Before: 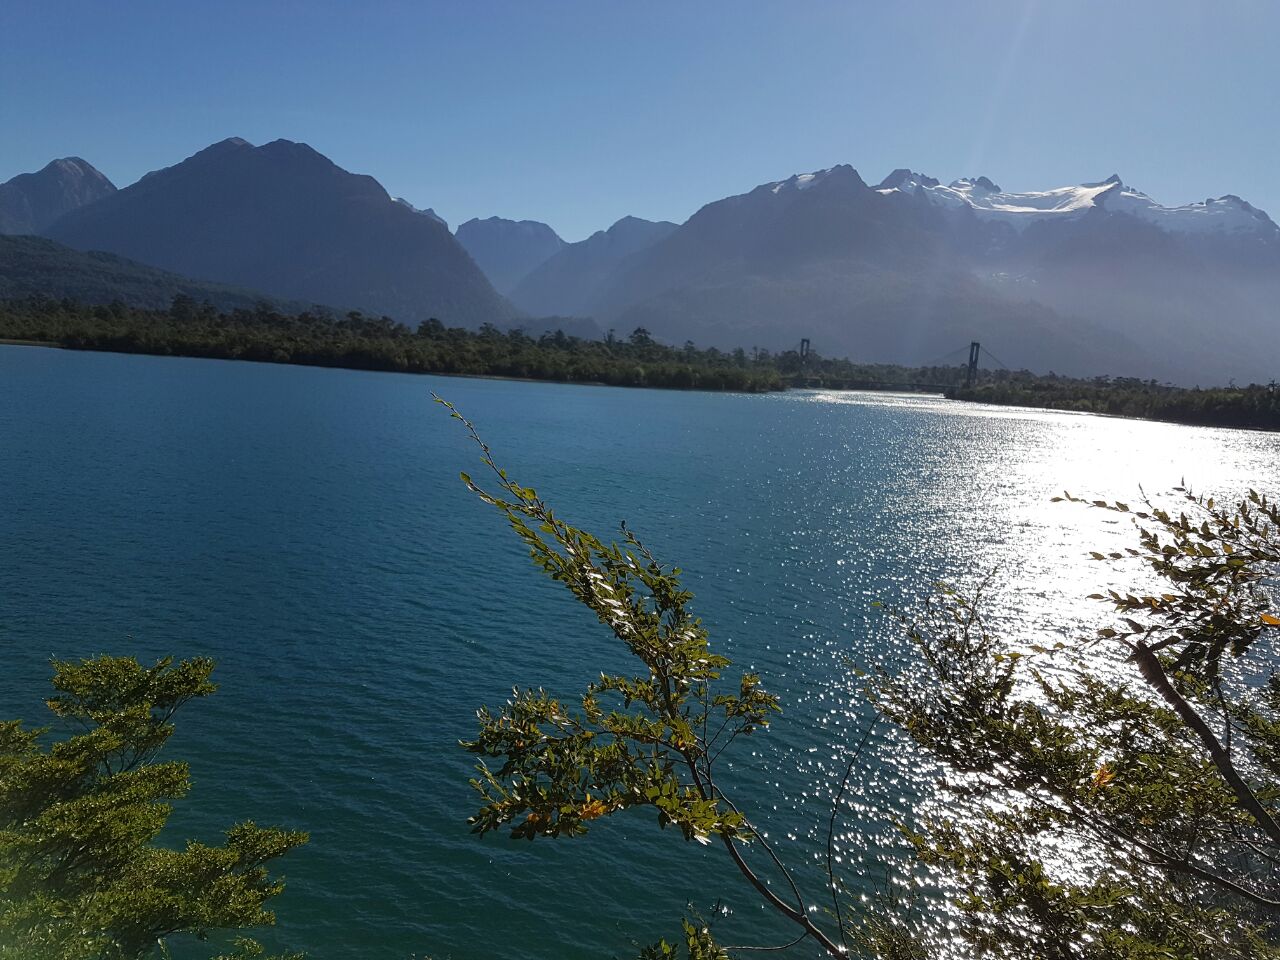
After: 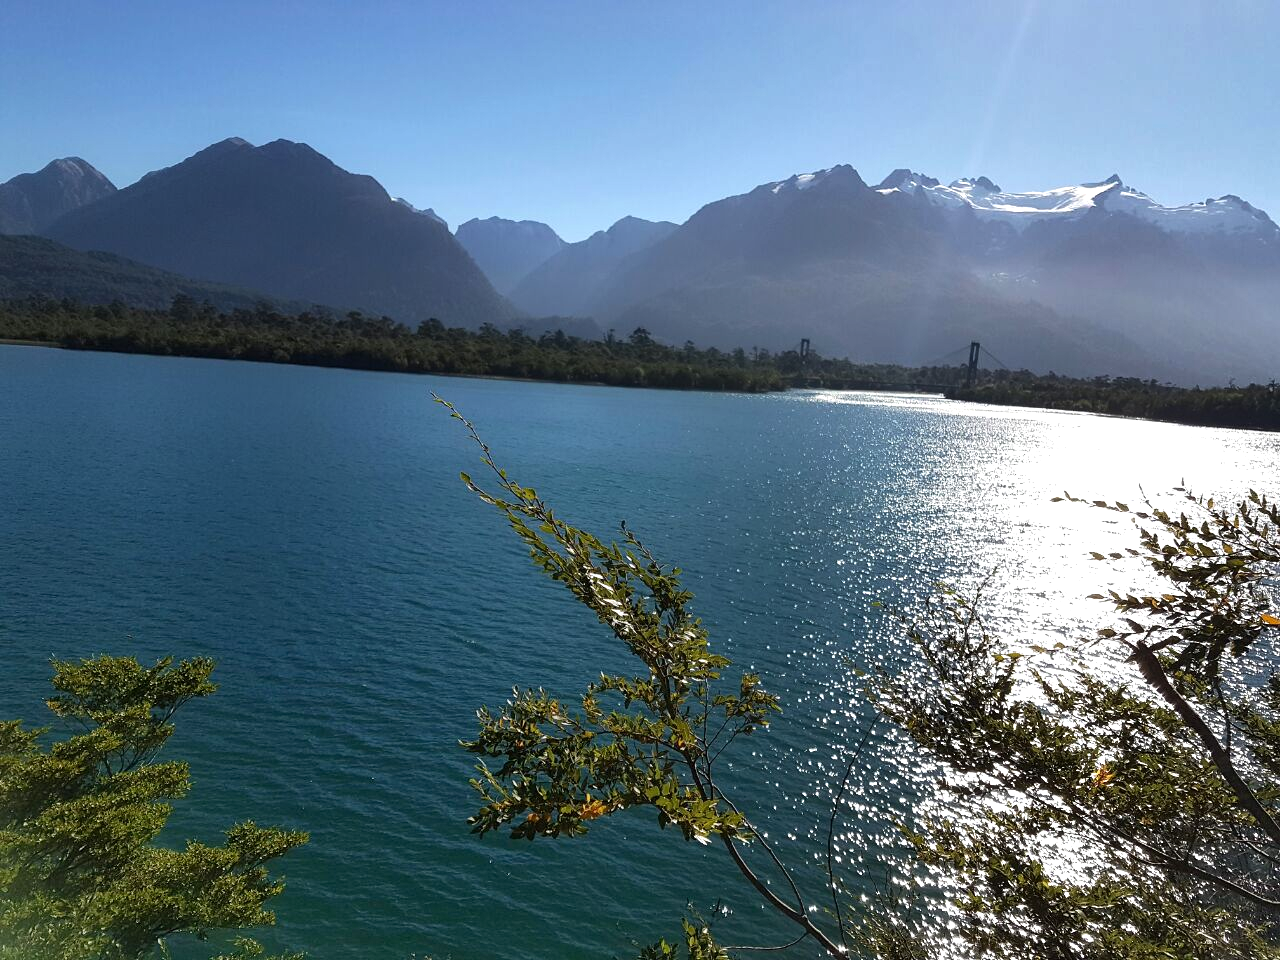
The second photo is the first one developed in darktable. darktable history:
exposure: black level correction 0.001, compensate highlight preservation false
tone equalizer: -8 EV 0.001 EV, -7 EV -0.002 EV, -6 EV 0.002 EV, -5 EV -0.03 EV, -4 EV -0.116 EV, -3 EV -0.169 EV, -2 EV 0.24 EV, -1 EV 0.702 EV, +0 EV 0.493 EV
shadows and highlights: radius 133.83, soften with gaussian
